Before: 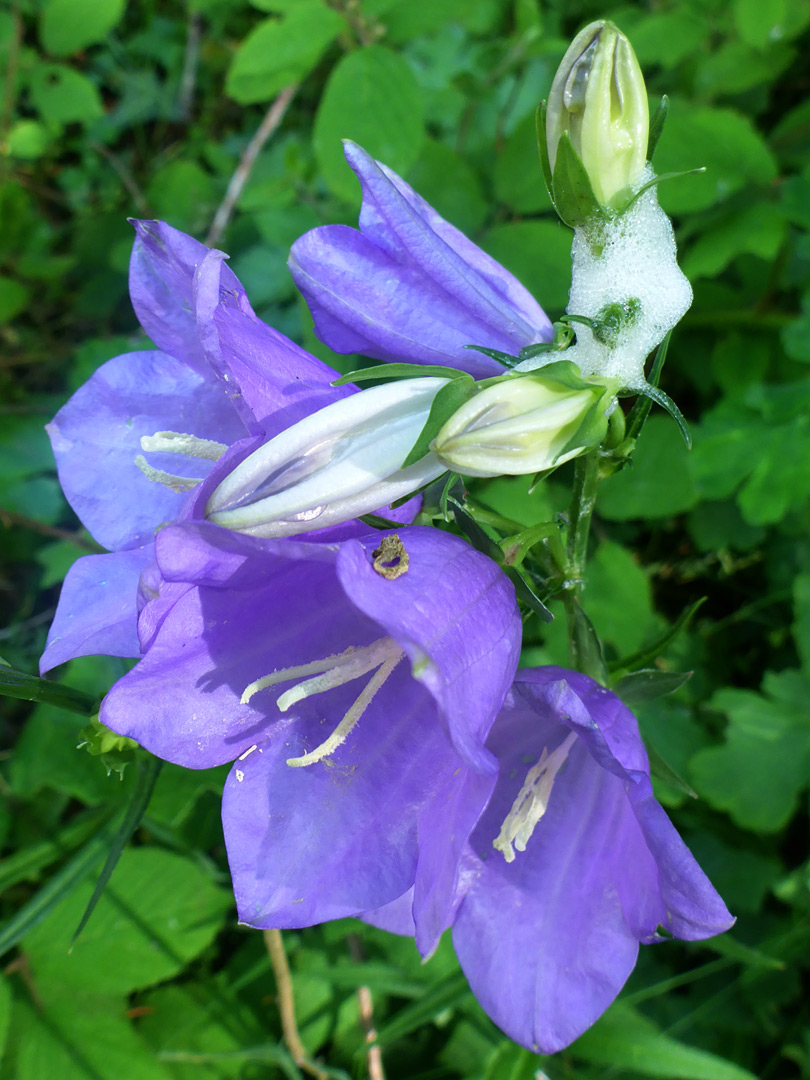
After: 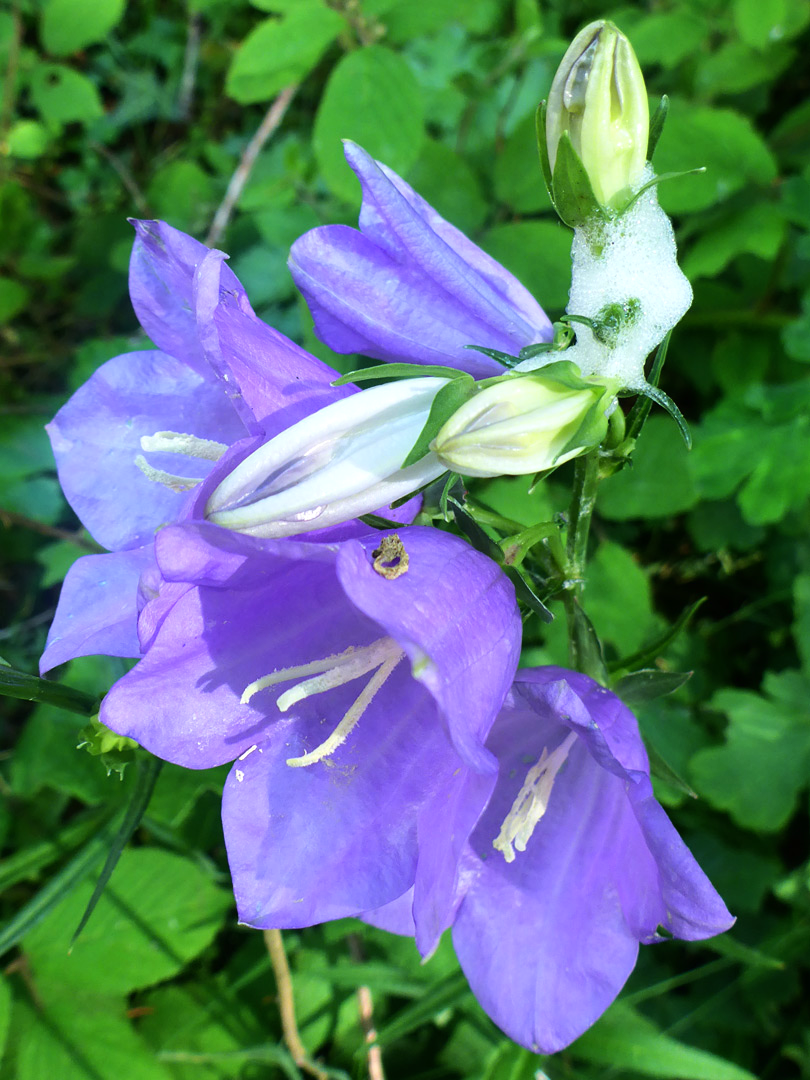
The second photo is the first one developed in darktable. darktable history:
exposure: exposure 0.204 EV, compensate highlight preservation false
tone curve: curves: ch0 [(0, 0.003) (0.056, 0.041) (0.211, 0.187) (0.482, 0.519) (0.836, 0.864) (0.997, 0.984)]; ch1 [(0, 0) (0.276, 0.206) (0.393, 0.364) (0.482, 0.471) (0.506, 0.5) (0.523, 0.523) (0.572, 0.604) (0.635, 0.665) (0.695, 0.759) (1, 1)]; ch2 [(0, 0) (0.438, 0.456) (0.473, 0.47) (0.503, 0.503) (0.536, 0.527) (0.562, 0.584) (0.612, 0.61) (0.679, 0.72) (1, 1)]
